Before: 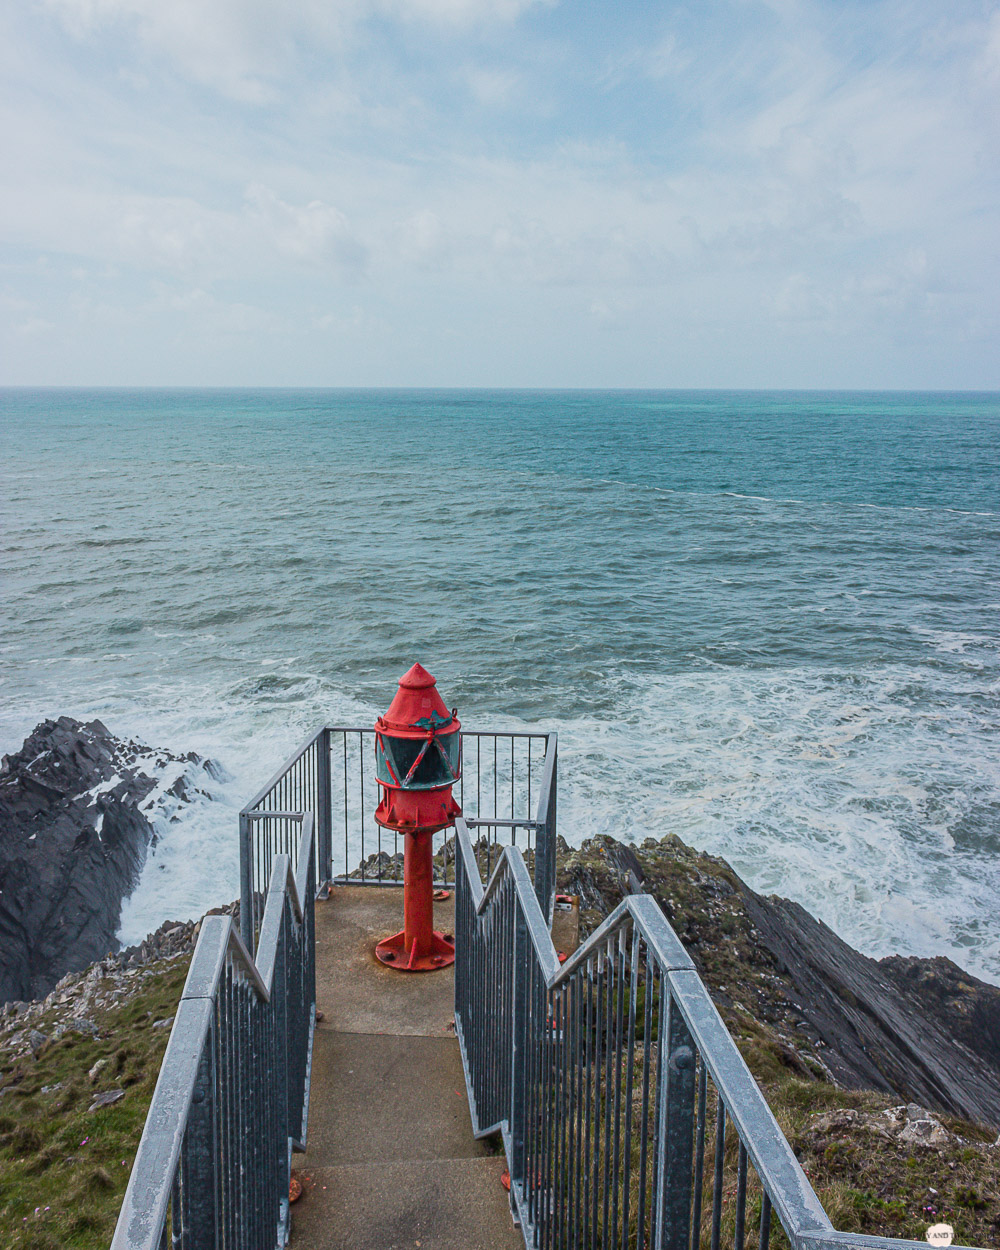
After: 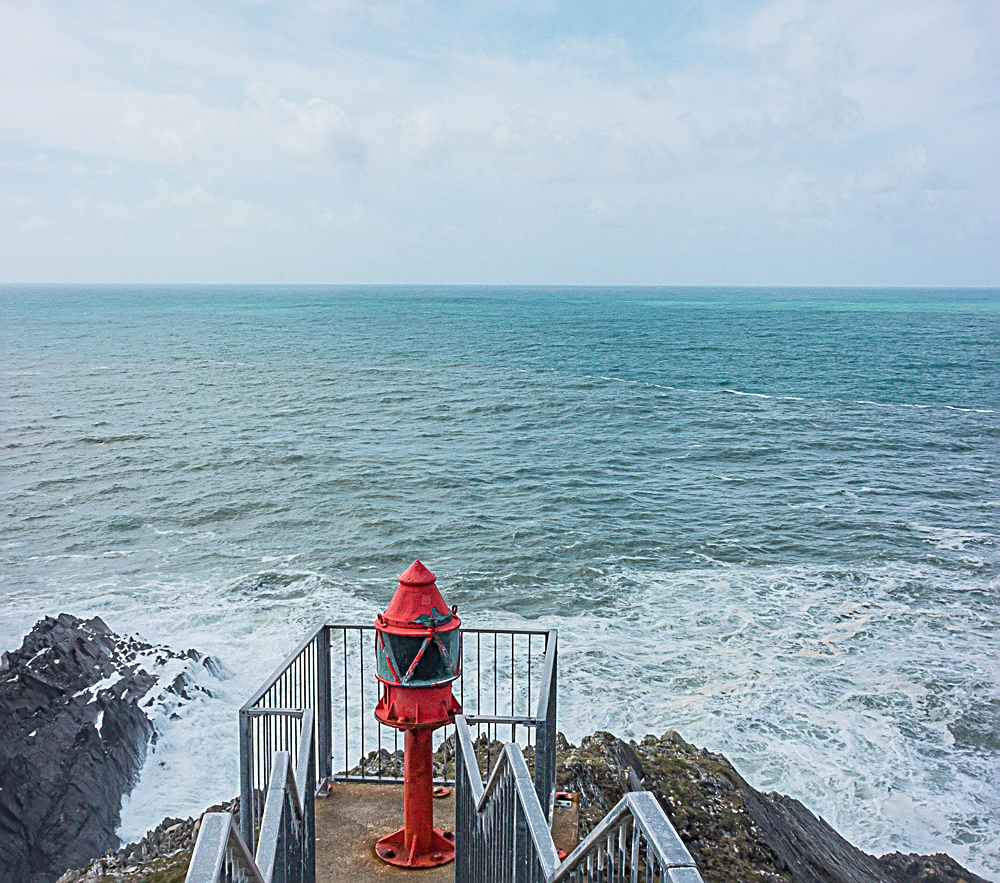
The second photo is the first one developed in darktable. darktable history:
sharpen: radius 2.543, amount 0.636
crop and rotate: top 8.293%, bottom 20.996%
exposure: exposure 0.236 EV, compensate highlight preservation false
